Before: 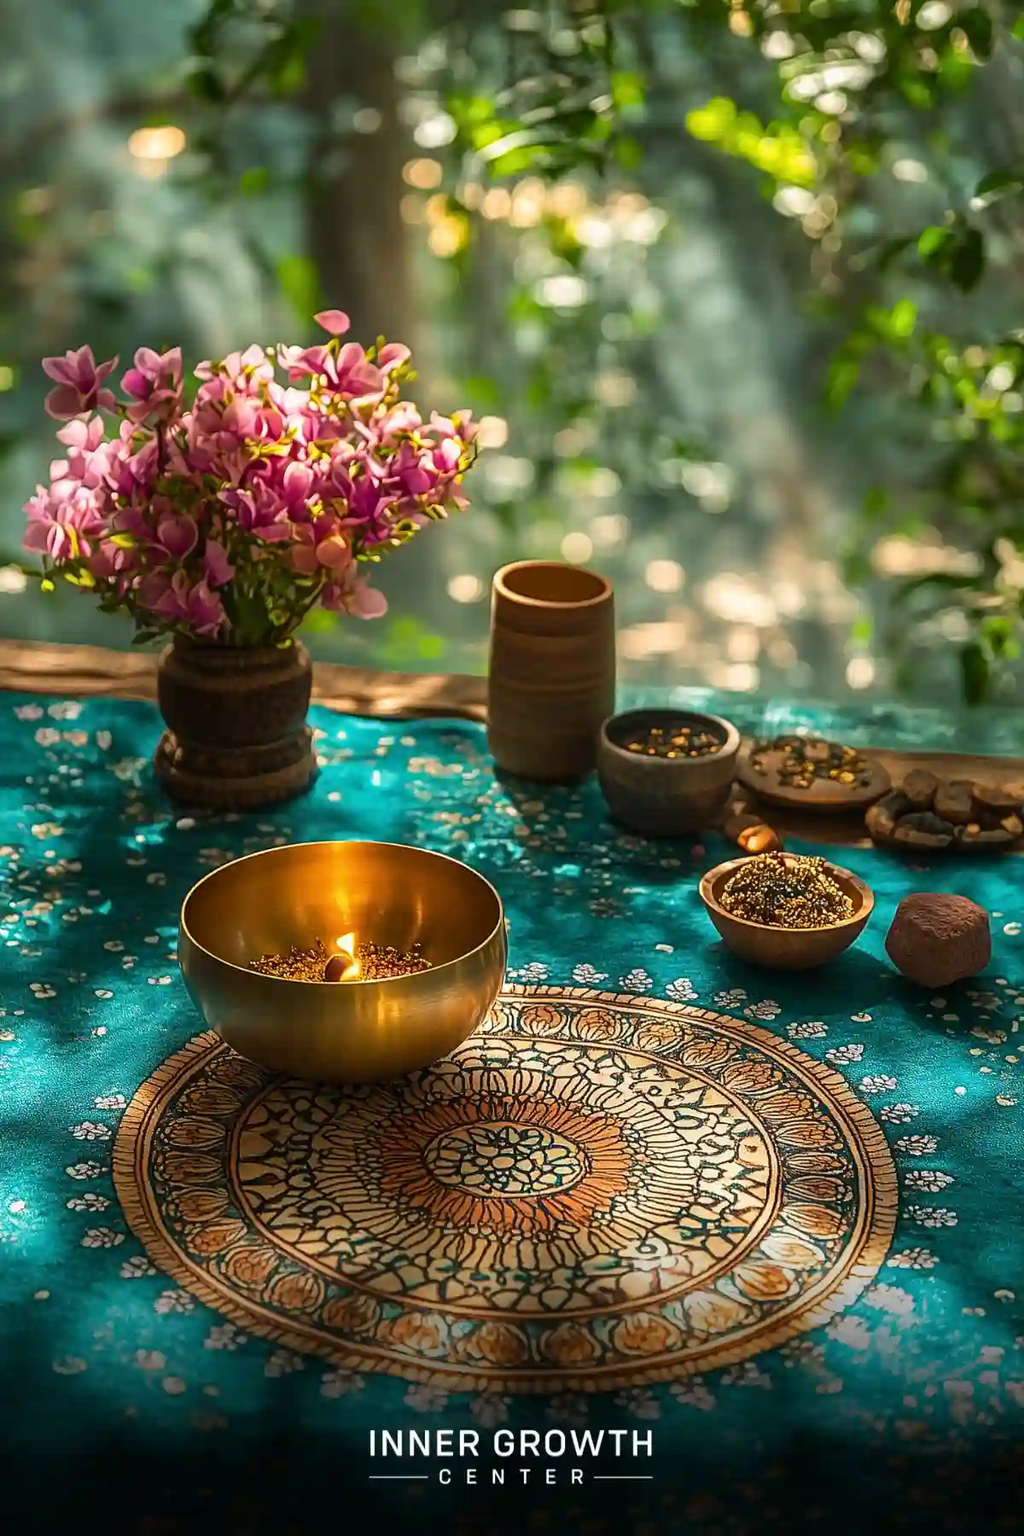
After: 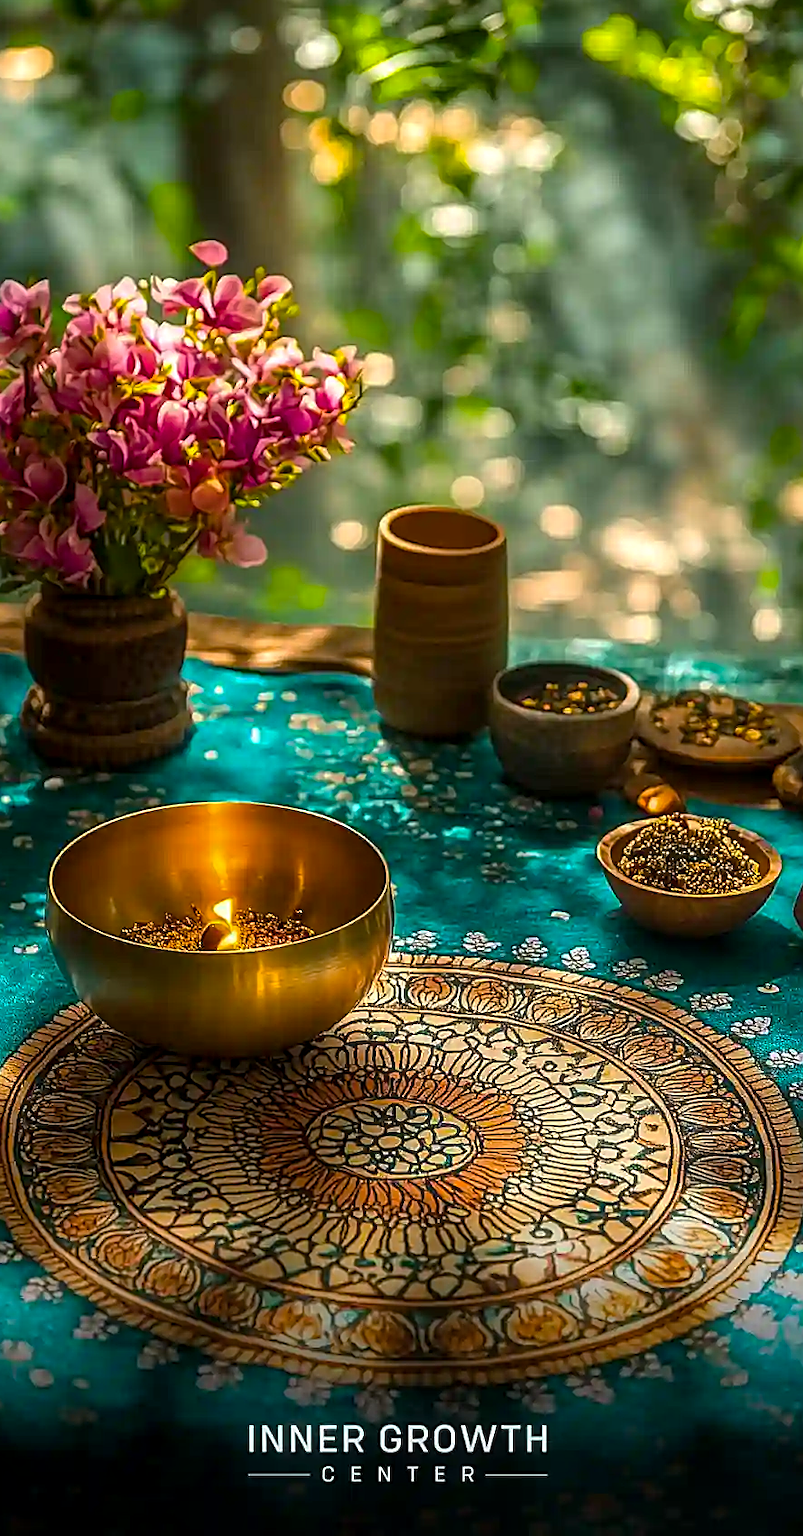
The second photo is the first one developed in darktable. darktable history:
sharpen: on, module defaults
local contrast: on, module defaults
base curve: curves: ch0 [(0, 0) (0.74, 0.67) (1, 1)], exposure shift 0.01, preserve colors none
color balance rgb: perceptual saturation grading › global saturation 29.616%
crop and rotate: left 13.212%, top 5.43%, right 12.574%
